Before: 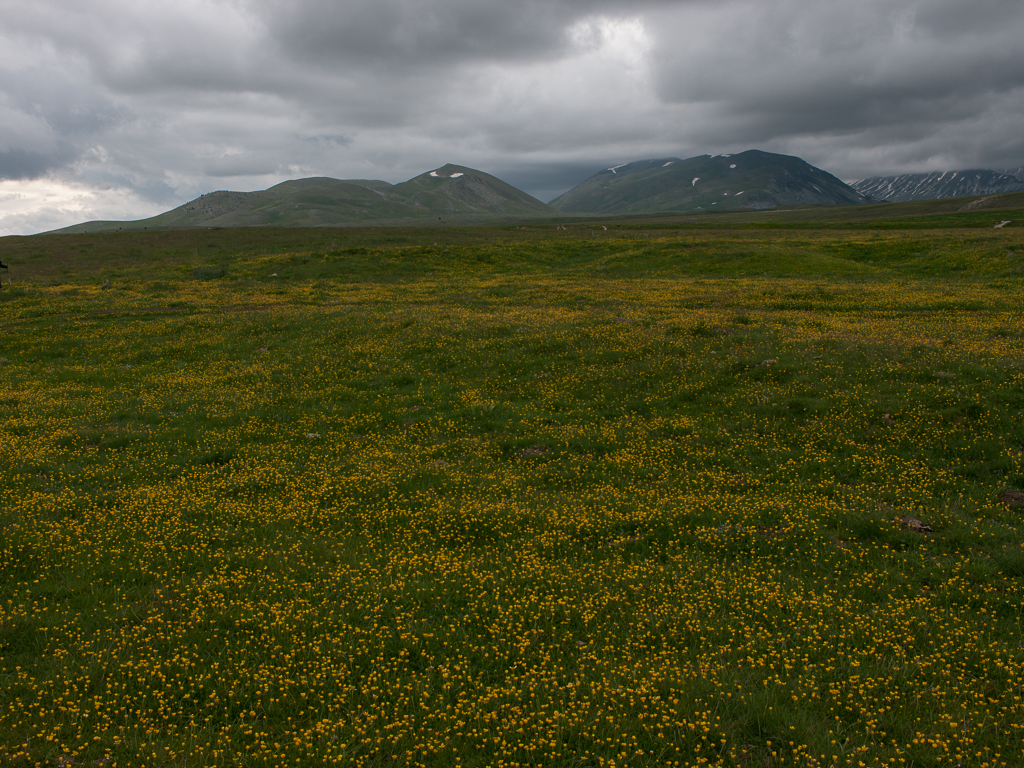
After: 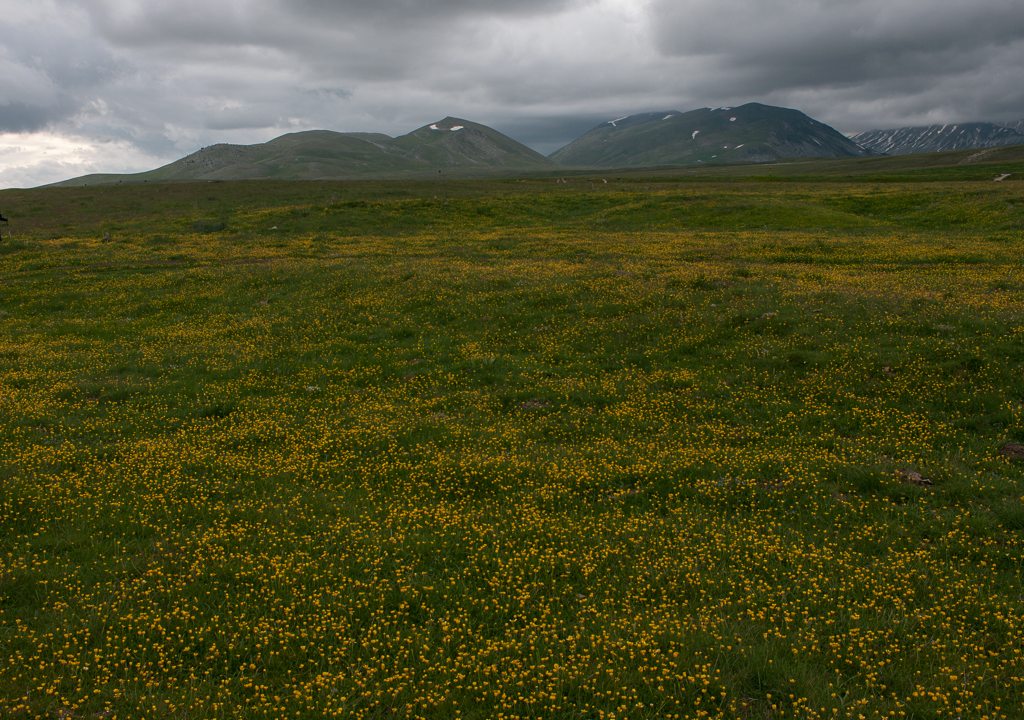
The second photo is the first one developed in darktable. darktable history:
crop and rotate: top 6.25%
exposure: exposure 0.081 EV, compensate highlight preservation false
